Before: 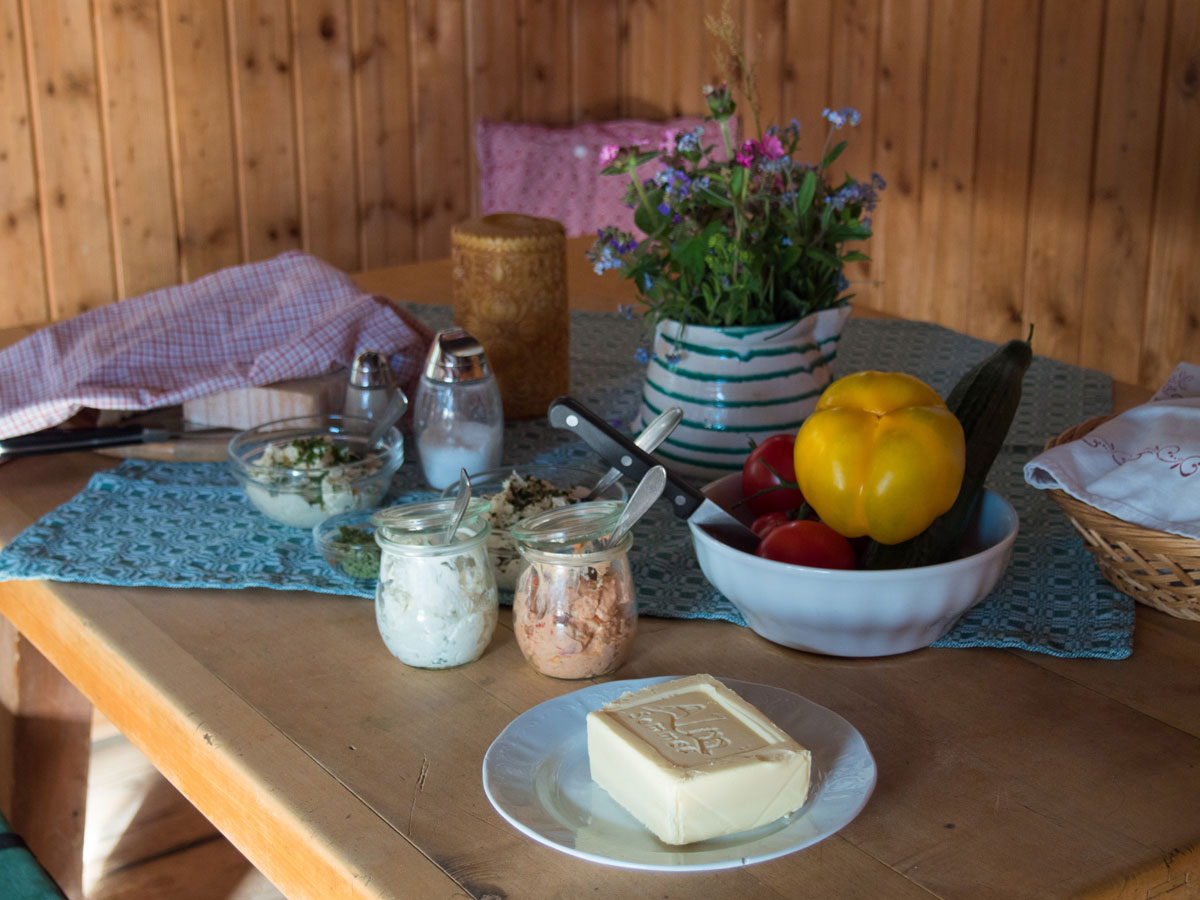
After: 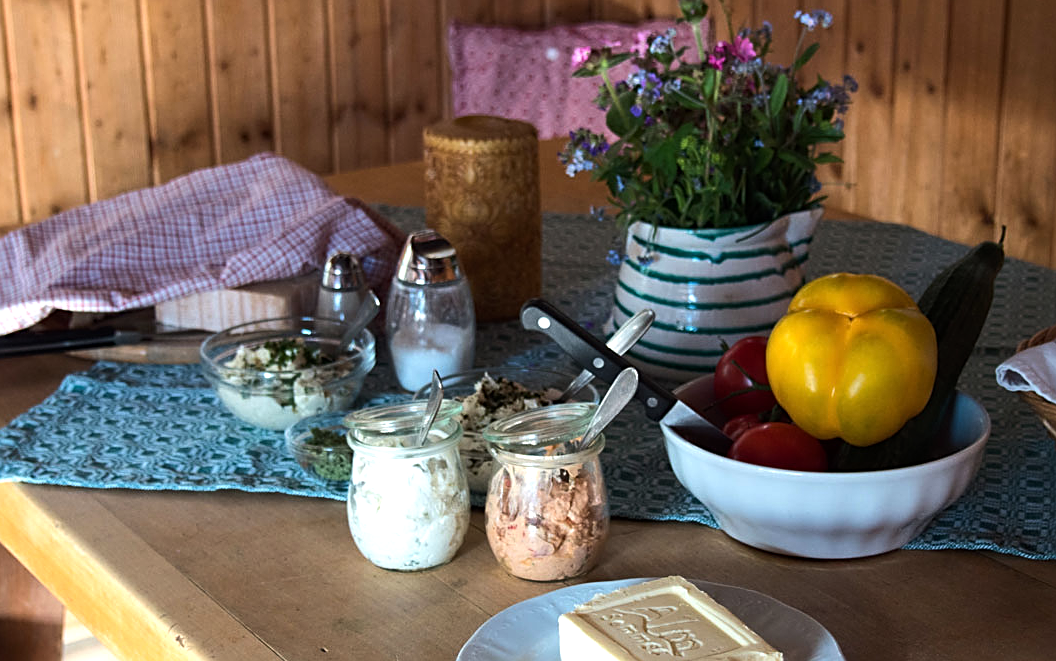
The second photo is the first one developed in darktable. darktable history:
tone equalizer: -8 EV -0.761 EV, -7 EV -0.715 EV, -6 EV -0.569 EV, -5 EV -0.425 EV, -3 EV 0.399 EV, -2 EV 0.6 EV, -1 EV 0.7 EV, +0 EV 0.729 EV, edges refinement/feathering 500, mask exposure compensation -1.57 EV, preserve details no
crop and rotate: left 2.394%, top 10.994%, right 9.544%, bottom 15.497%
sharpen: on, module defaults
